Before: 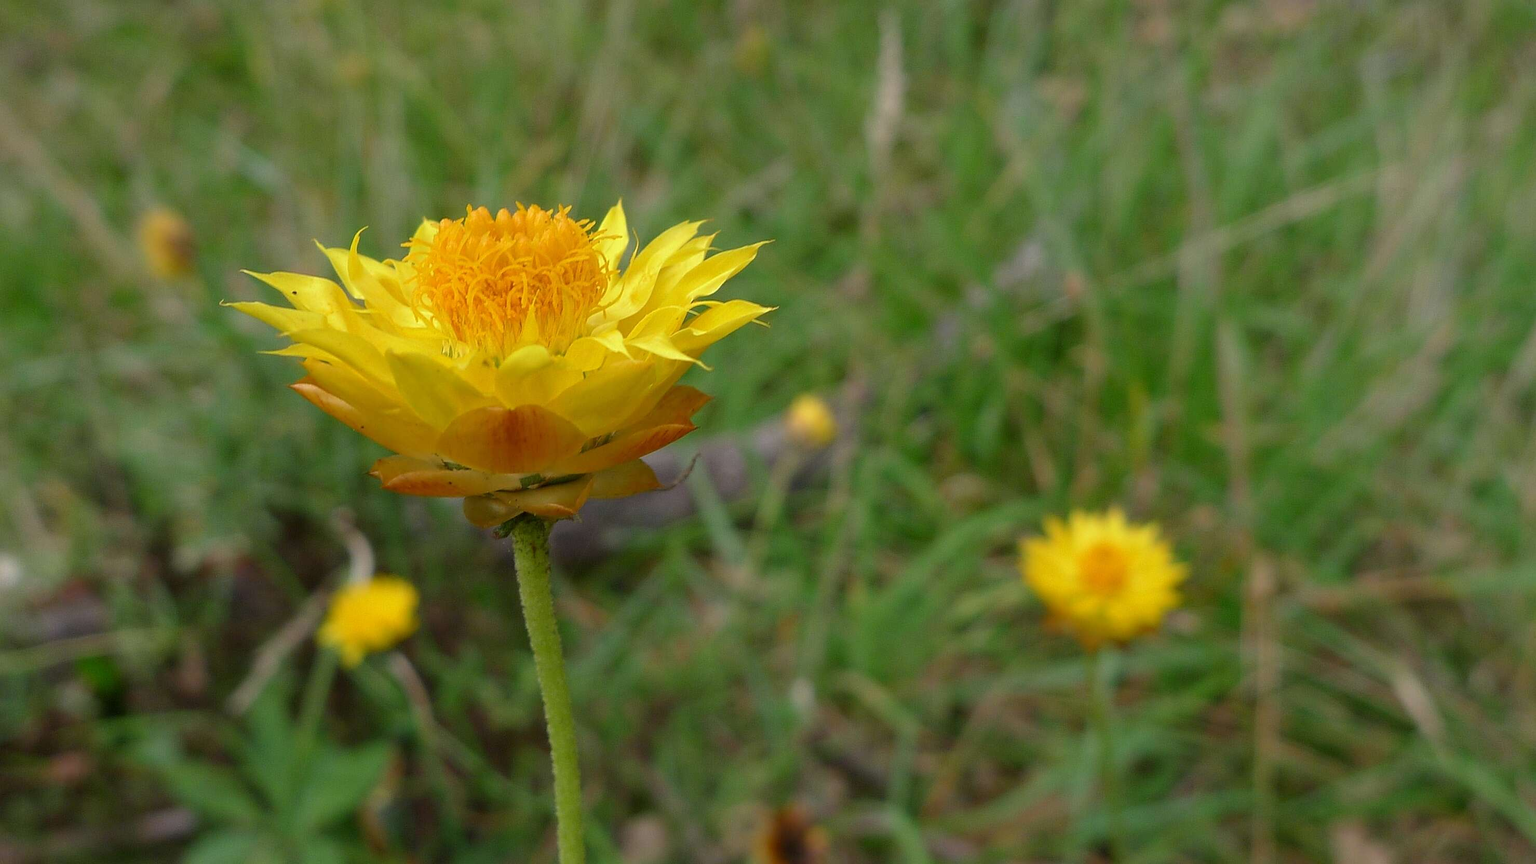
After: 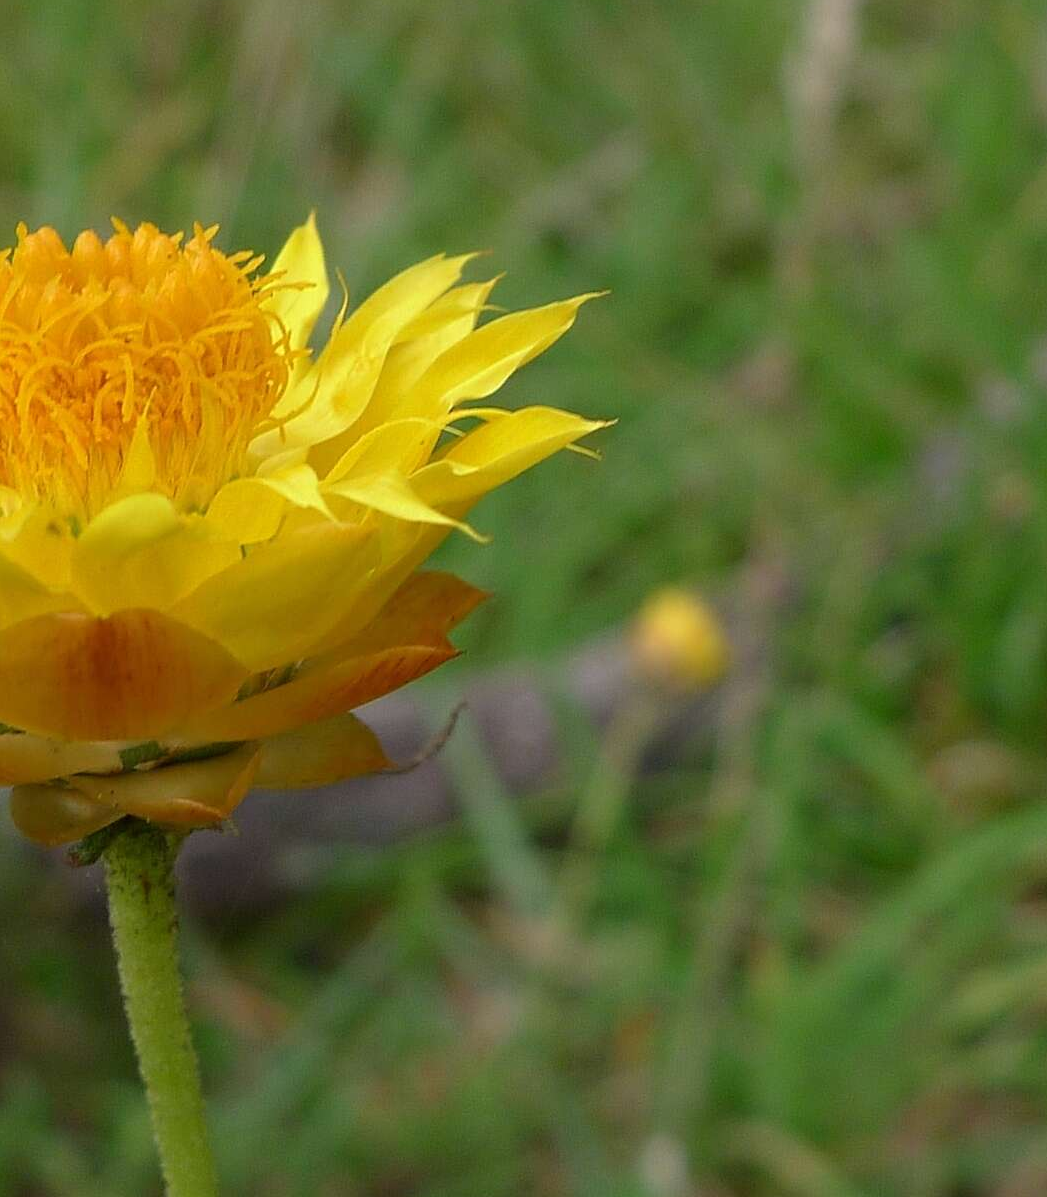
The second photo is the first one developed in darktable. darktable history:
crop and rotate: left 29.864%, top 10.306%, right 34.71%, bottom 17.745%
